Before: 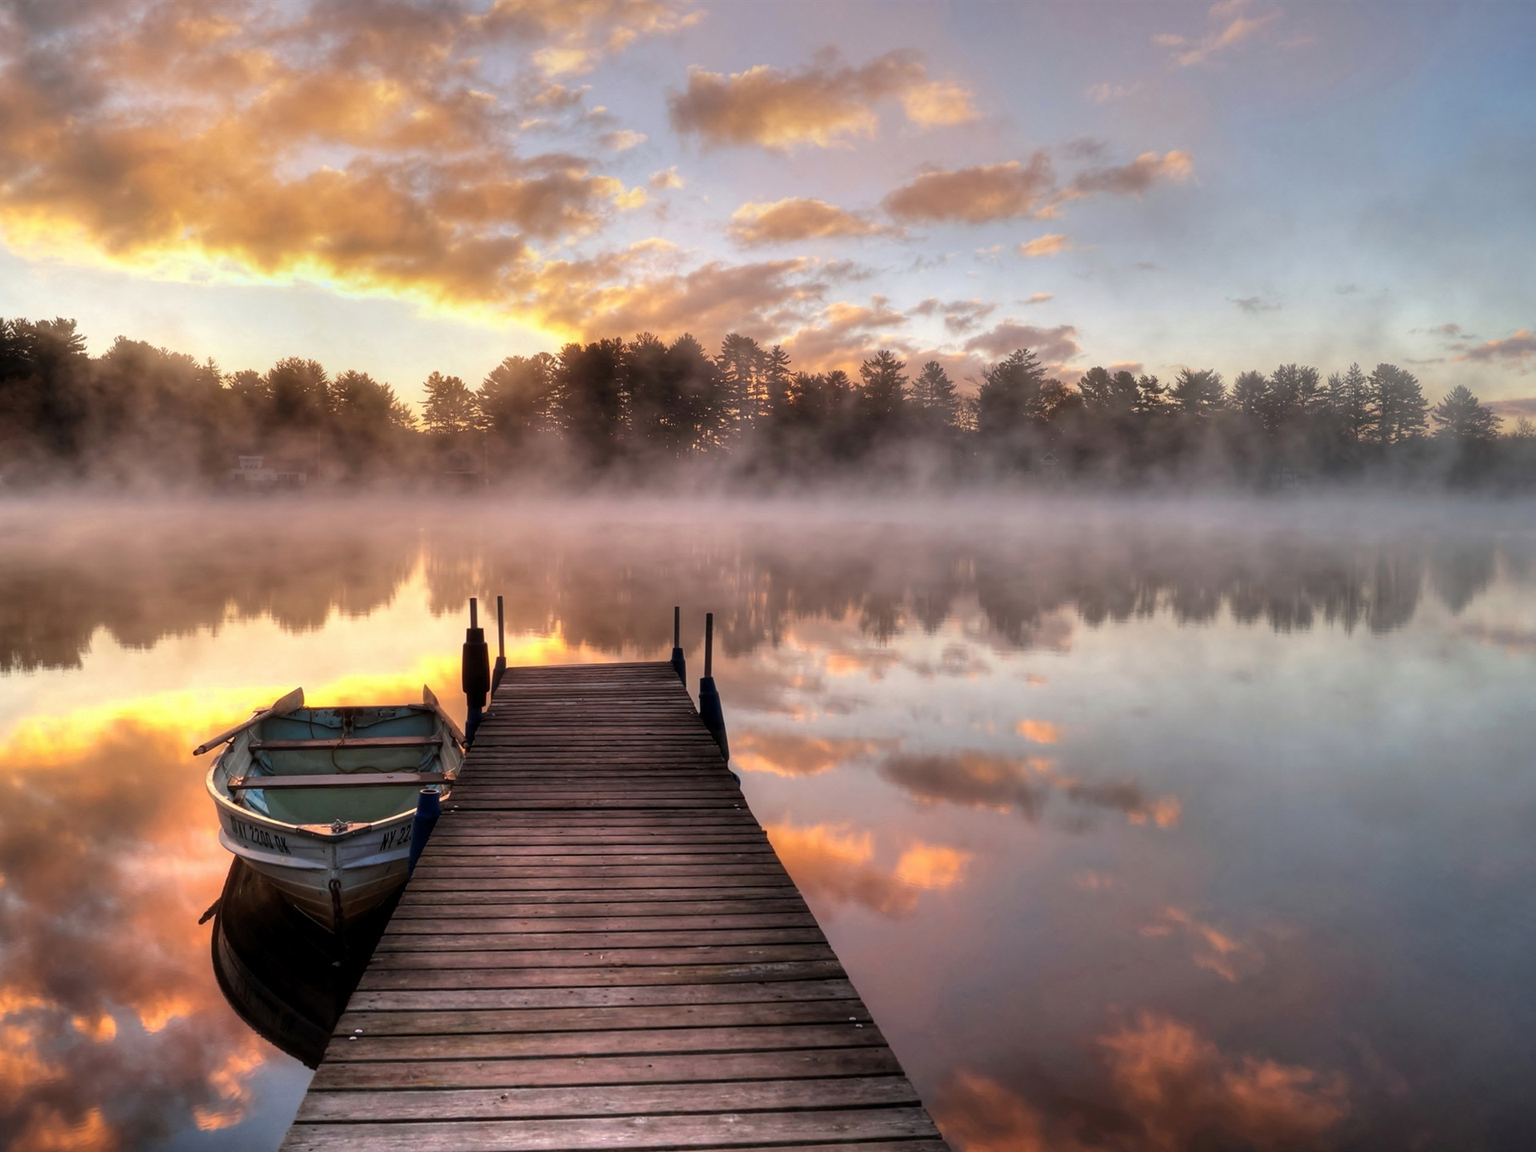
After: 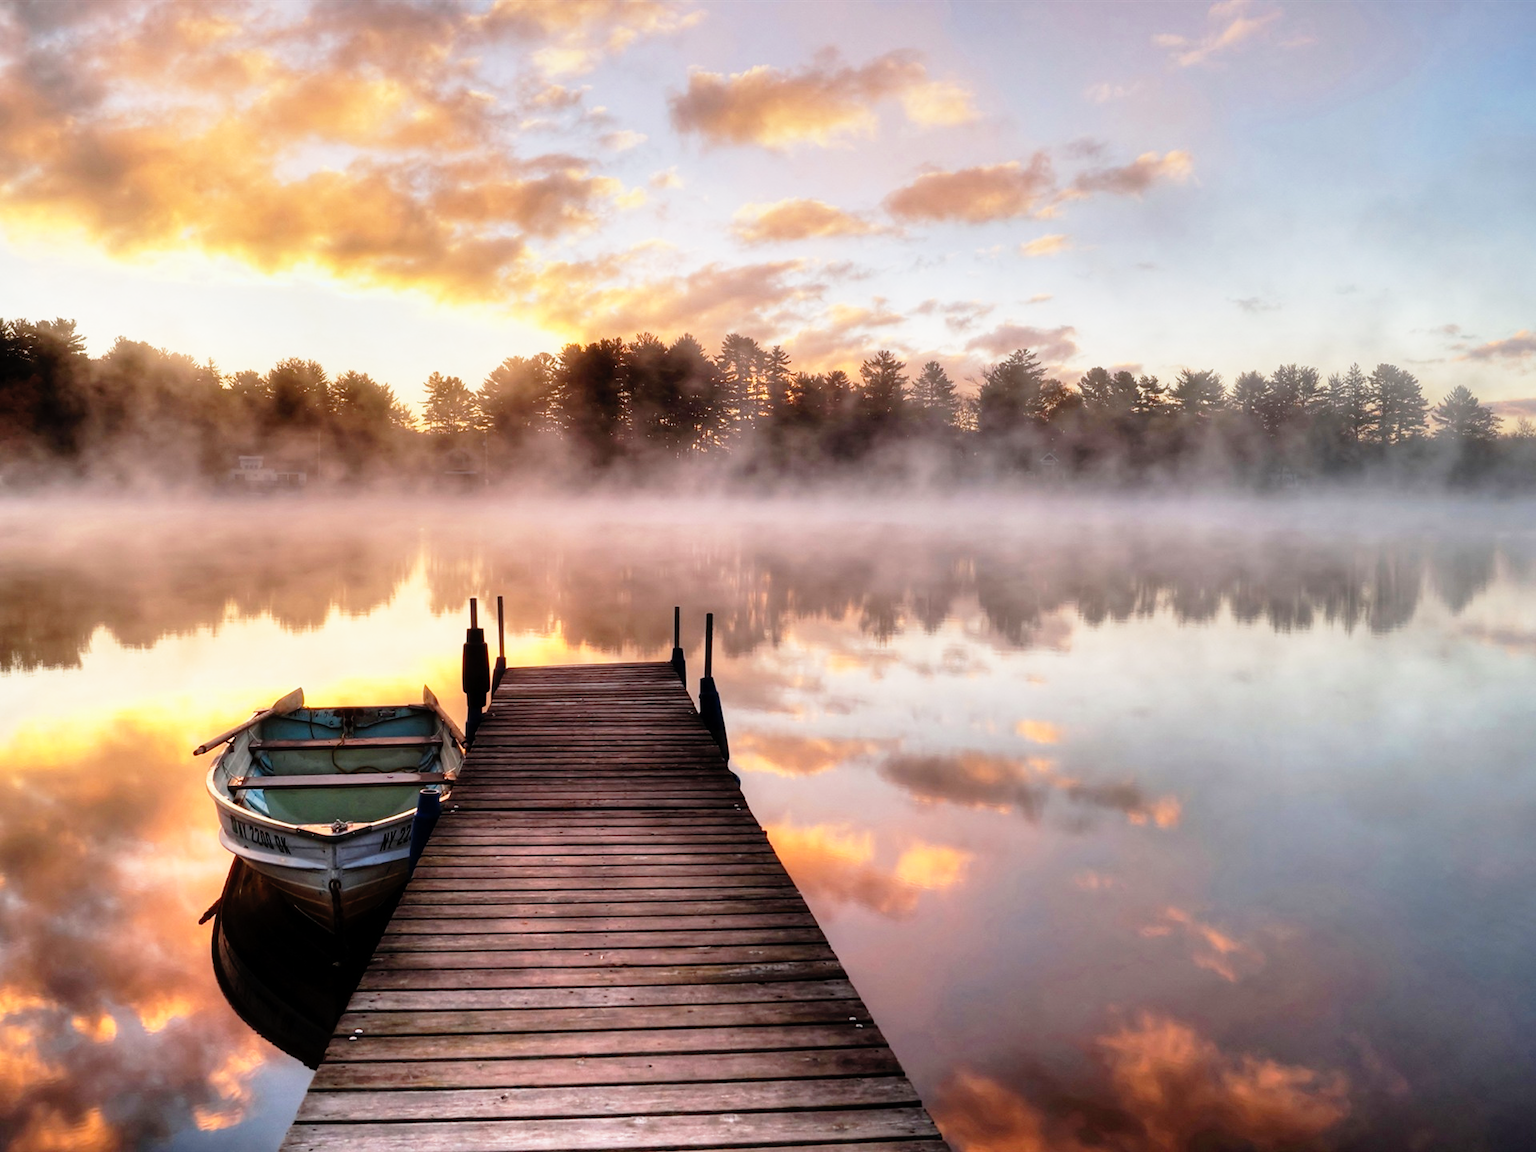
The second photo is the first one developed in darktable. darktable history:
base curve: curves: ch0 [(0, 0) (0.012, 0.01) (0.073, 0.168) (0.31, 0.711) (0.645, 0.957) (1, 1)], preserve colors none
exposure: exposure -0.556 EV, compensate exposure bias true, compensate highlight preservation false
